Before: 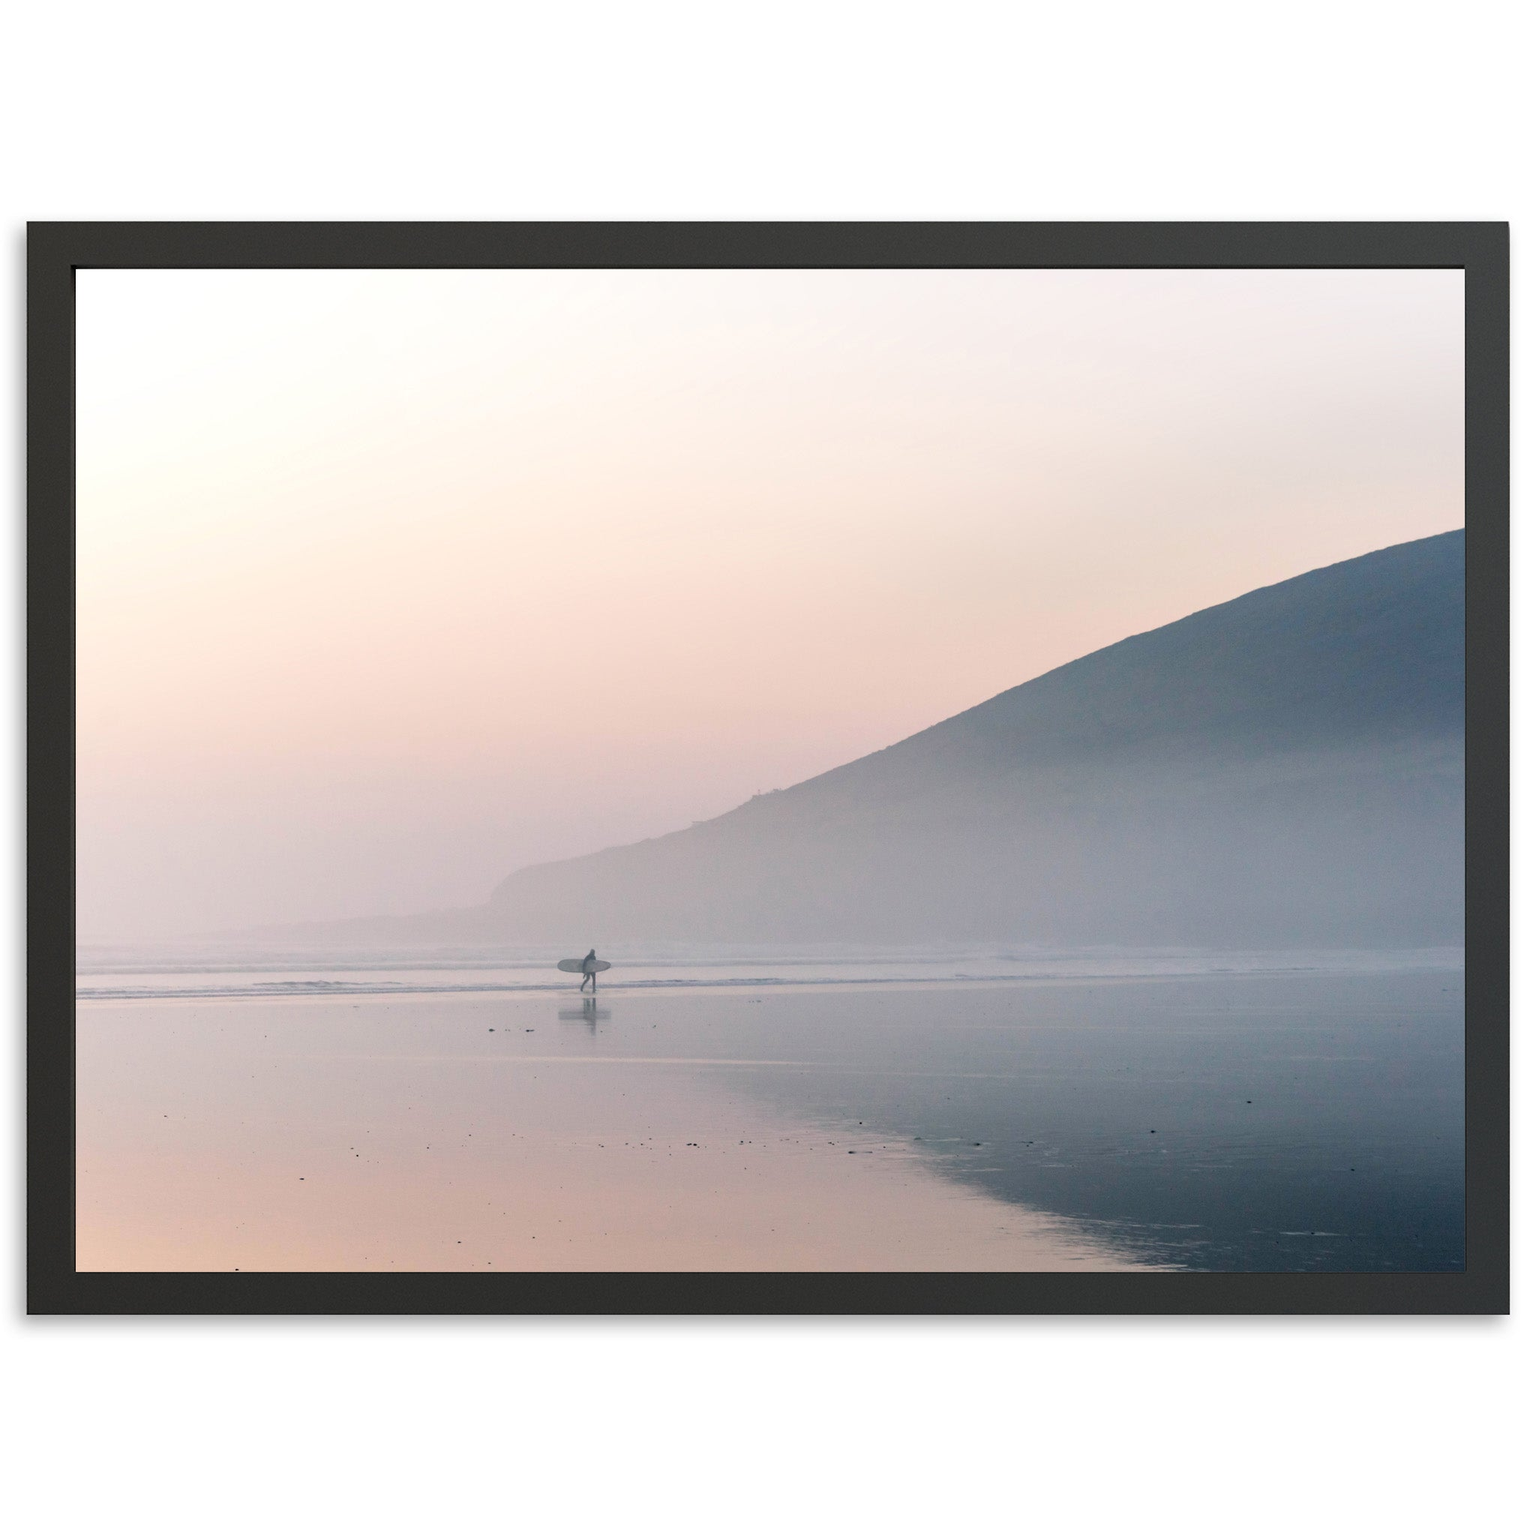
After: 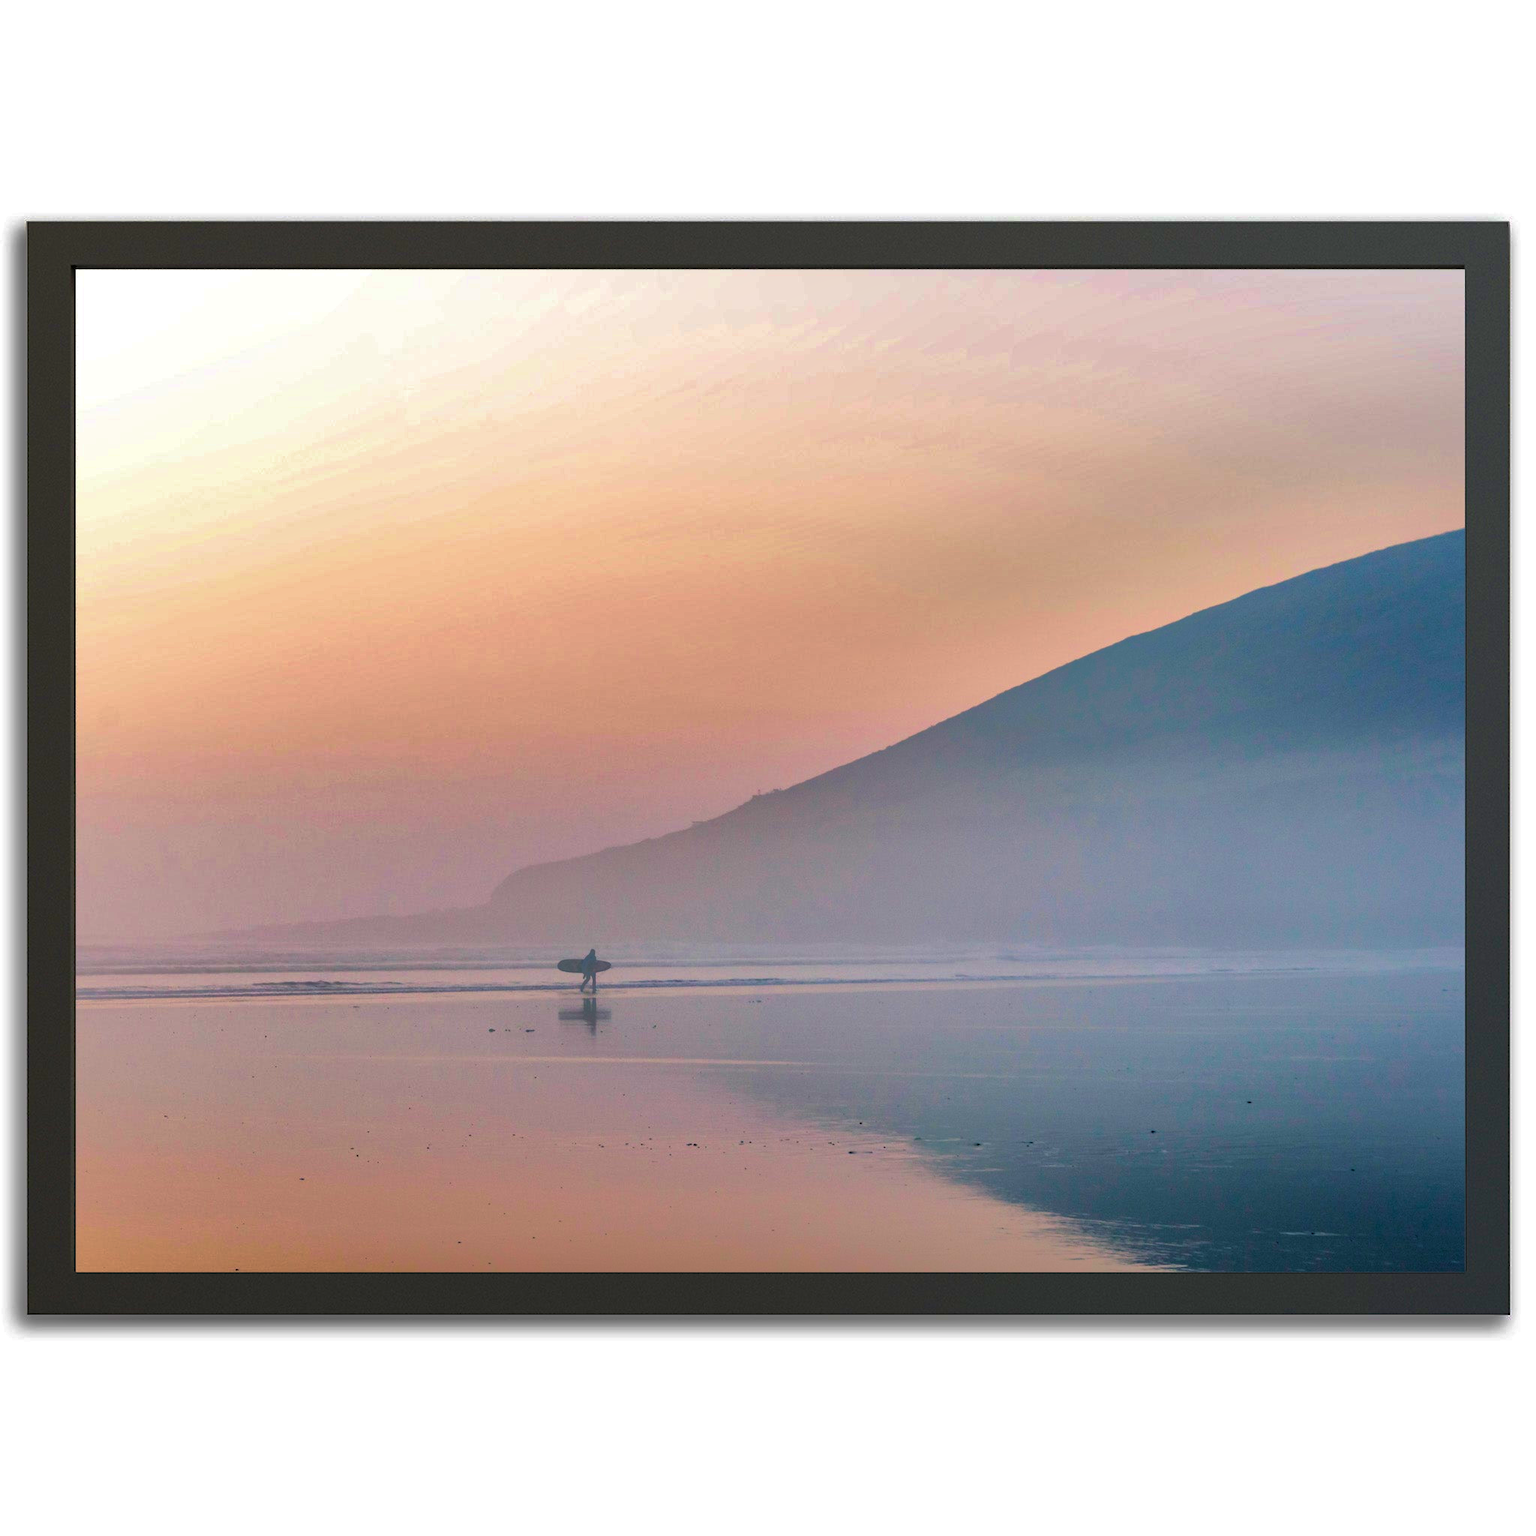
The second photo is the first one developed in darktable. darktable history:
shadows and highlights: shadows -19.91, highlights -73.15
color correction: saturation 1.34
velvia: strength 45%
